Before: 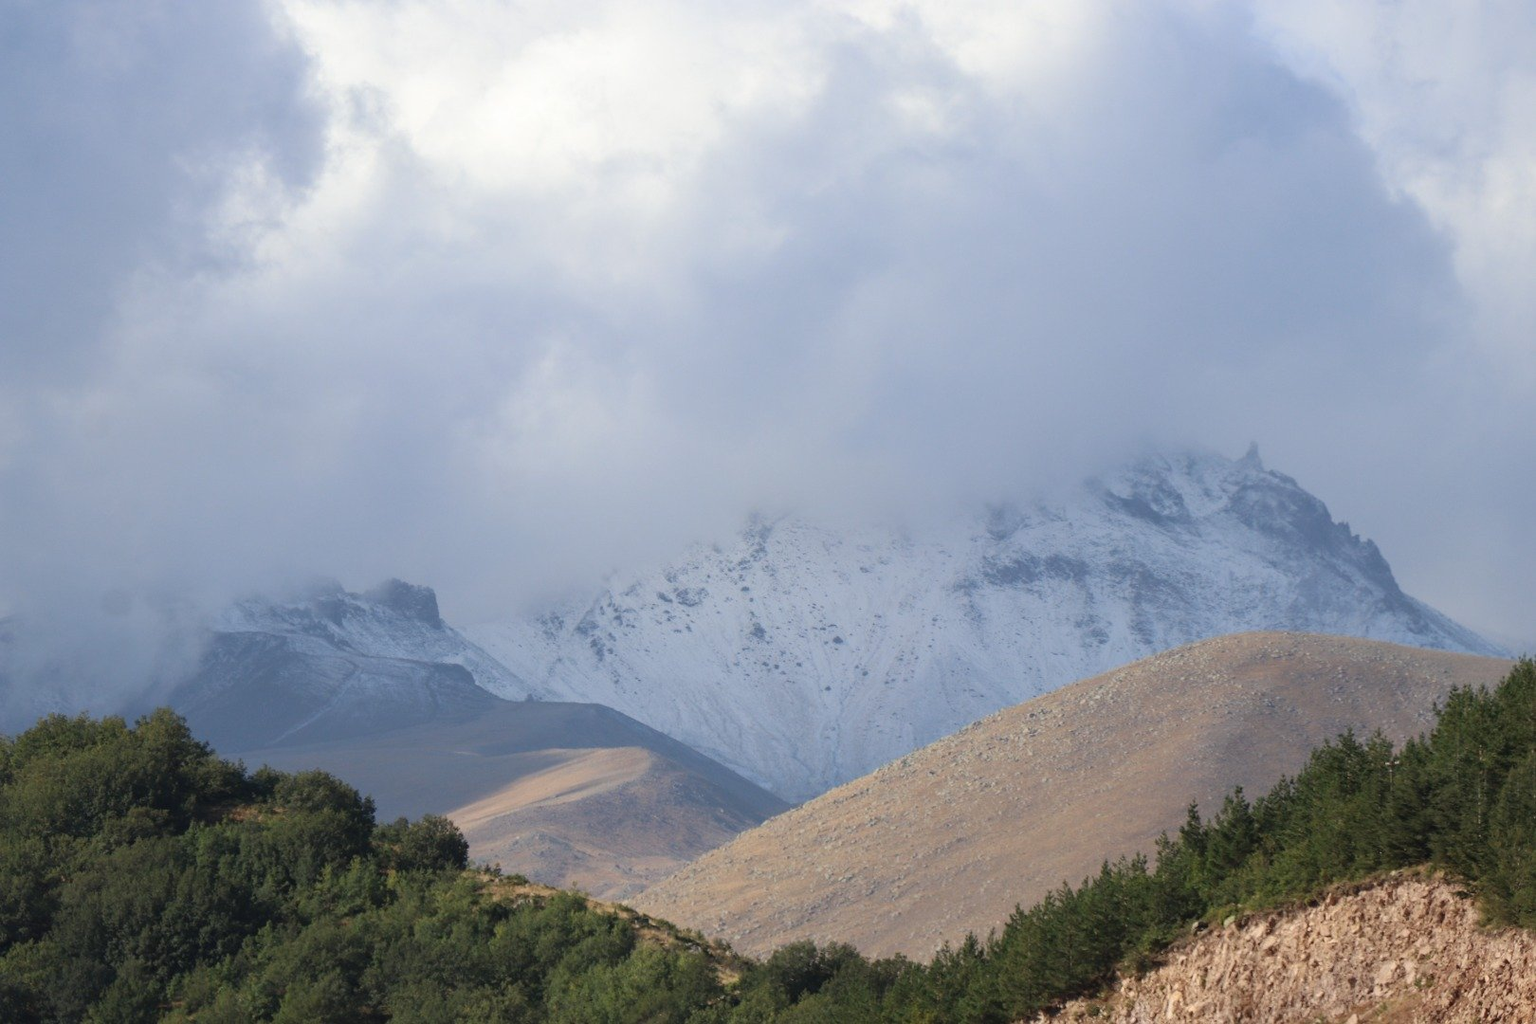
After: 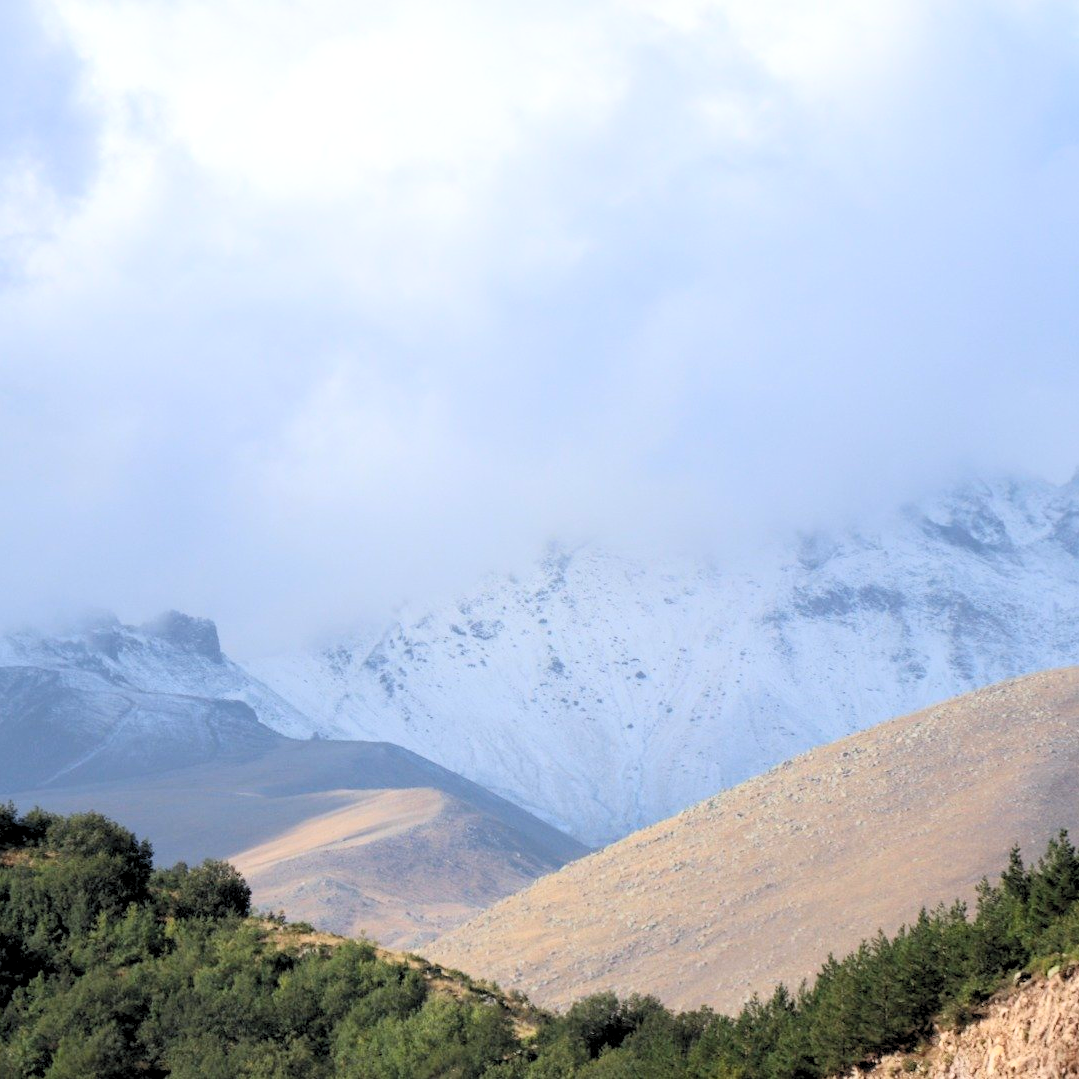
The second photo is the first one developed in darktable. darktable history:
white balance: red 0.988, blue 1.017
contrast brightness saturation: contrast 0.2, brightness 0.16, saturation 0.22
crop and rotate: left 15.055%, right 18.278%
rgb levels: levels [[0.013, 0.434, 0.89], [0, 0.5, 1], [0, 0.5, 1]]
